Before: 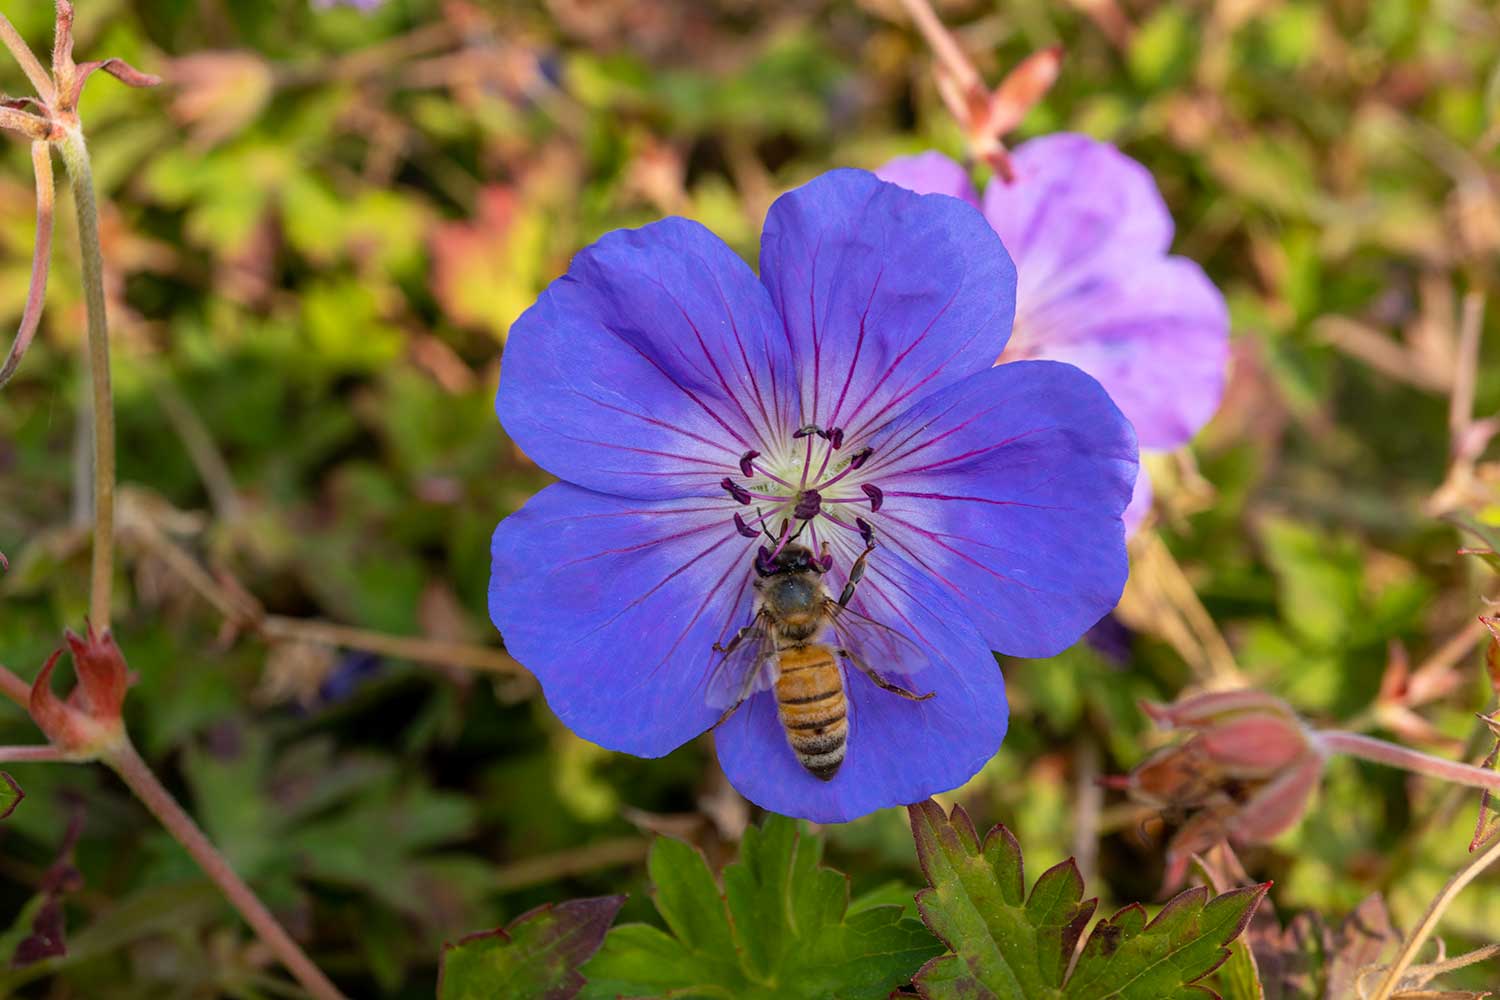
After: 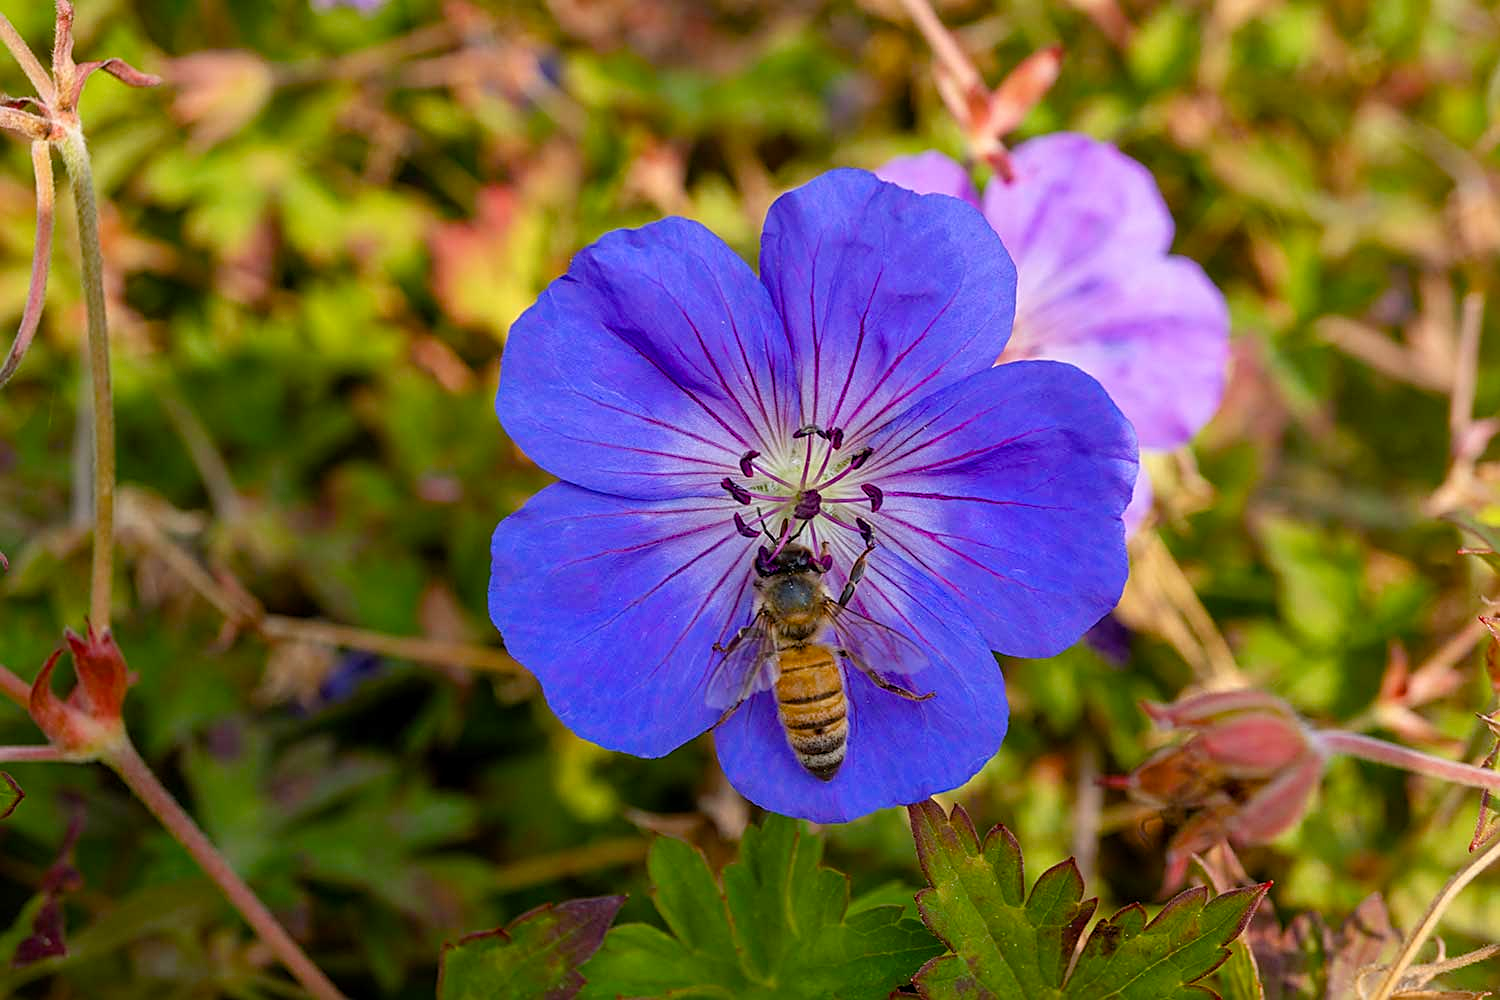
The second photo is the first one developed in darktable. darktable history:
sharpen: on, module defaults
color balance rgb: perceptual saturation grading › global saturation 20%, perceptual saturation grading › highlights -25.82%, perceptual saturation grading › shadows 24.46%, global vibrance 11.124%
